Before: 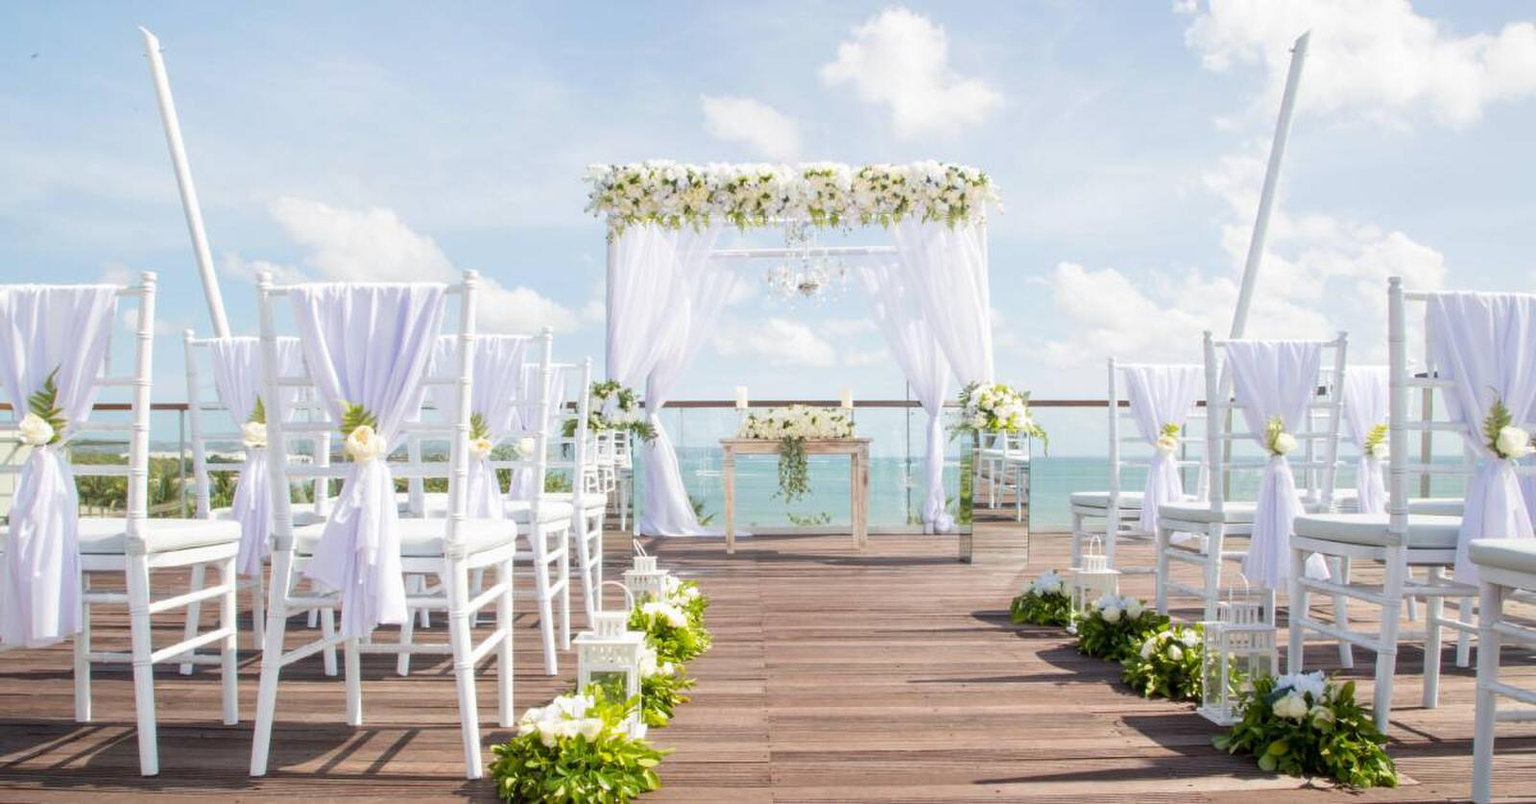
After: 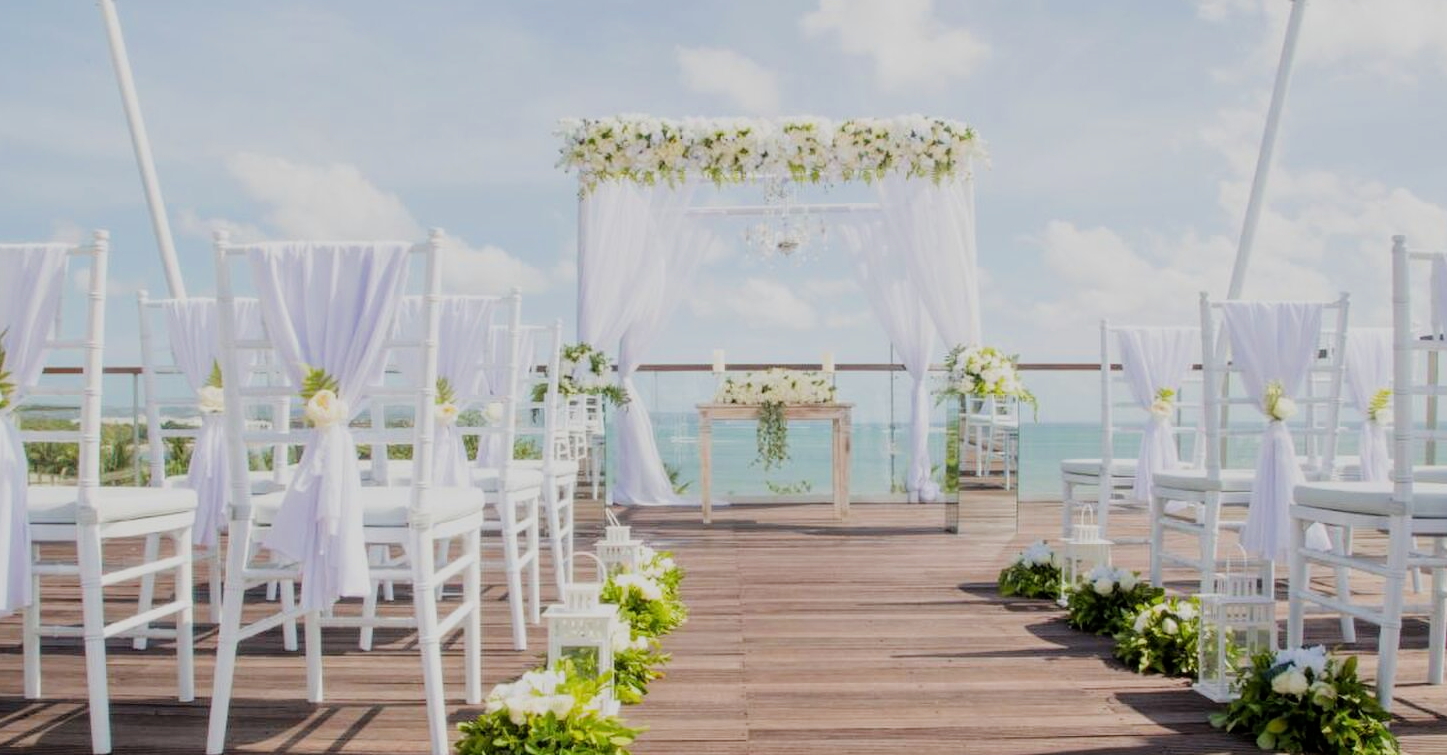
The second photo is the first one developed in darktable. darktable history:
crop: left 3.434%, top 6.366%, right 6.102%, bottom 3.24%
filmic rgb: black relative exposure -7.65 EV, white relative exposure 4.56 EV, hardness 3.61
